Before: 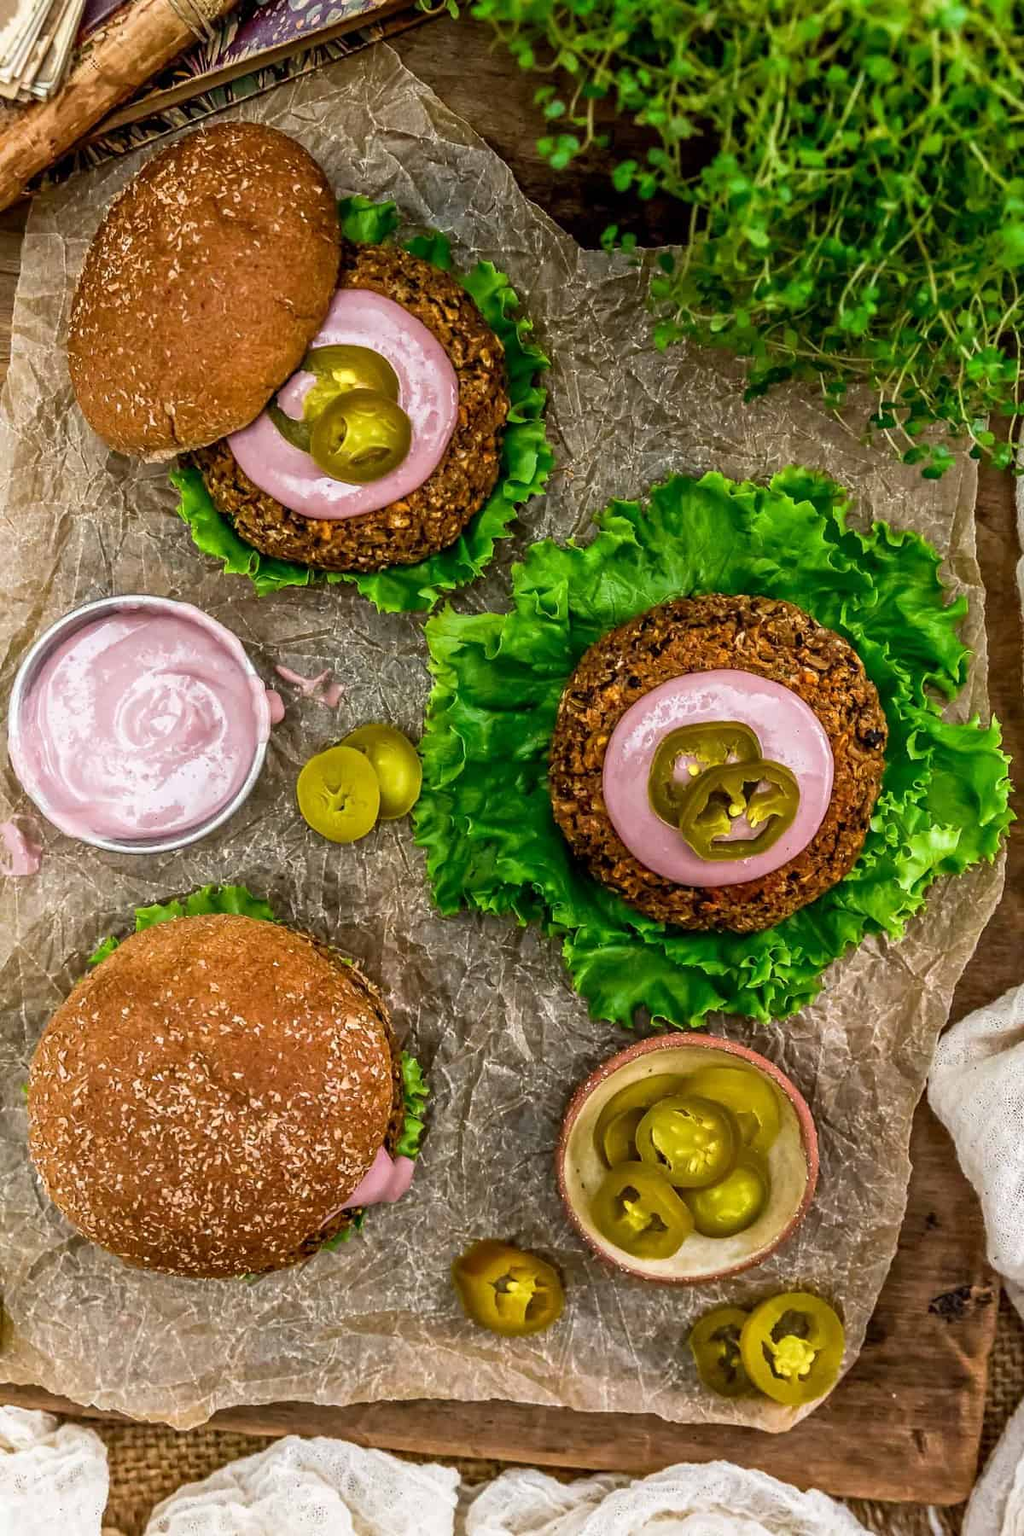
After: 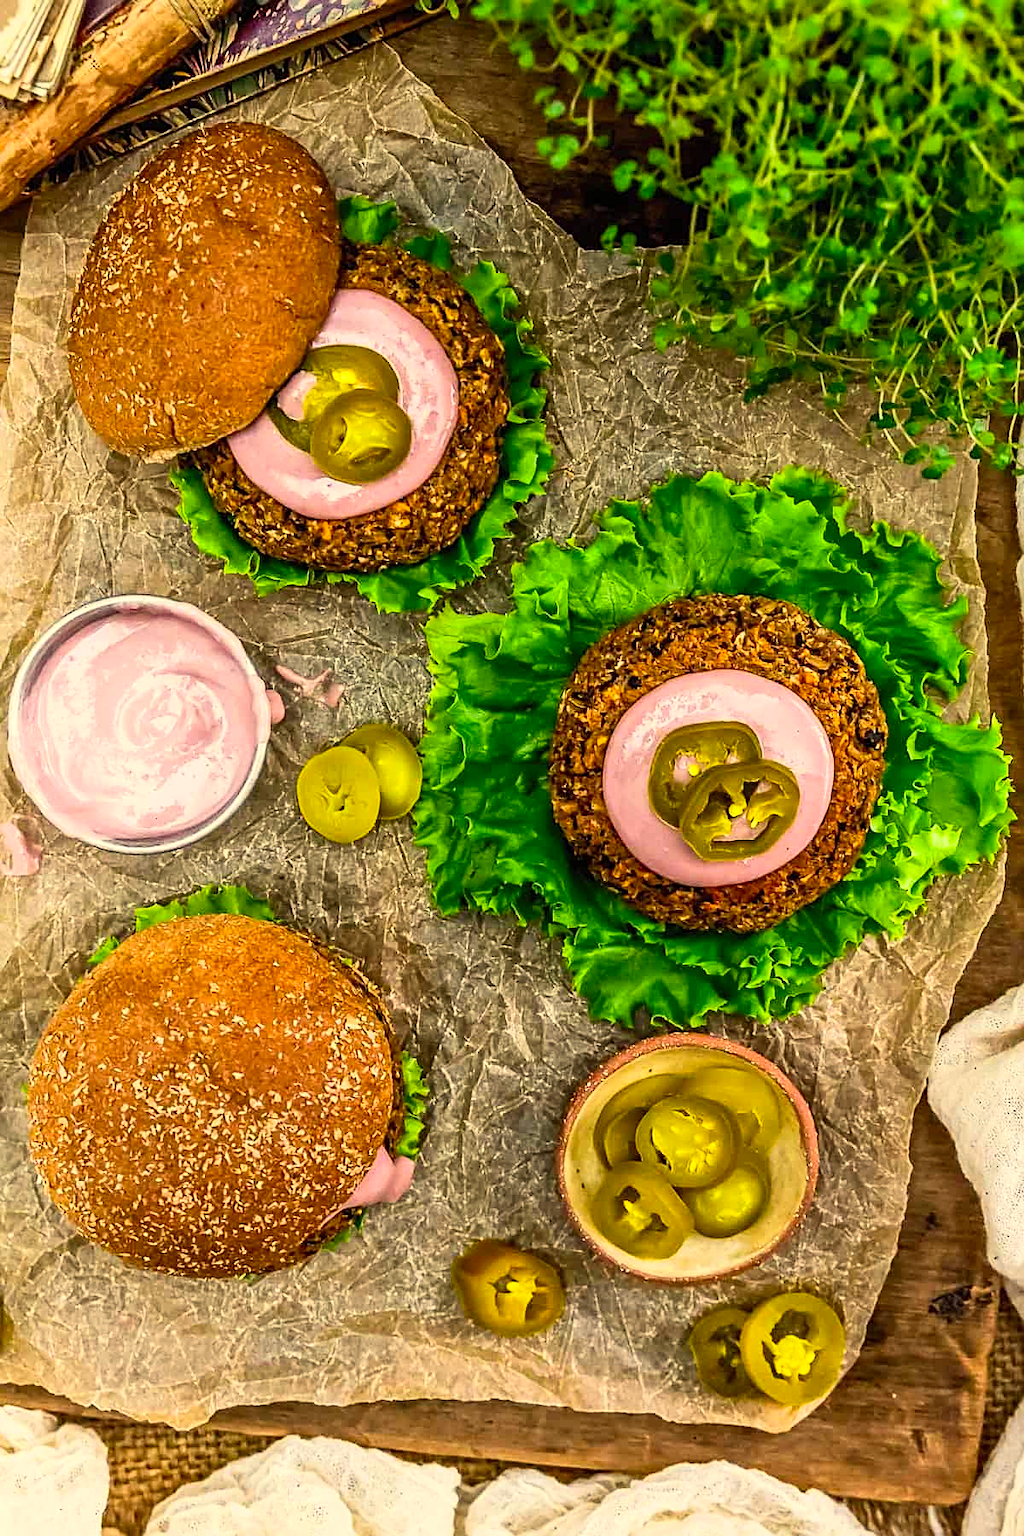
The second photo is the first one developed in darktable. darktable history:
color correction: highlights a* 1.39, highlights b* 17.83
contrast brightness saturation: contrast 0.2, brightness 0.16, saturation 0.22
sharpen: on, module defaults
